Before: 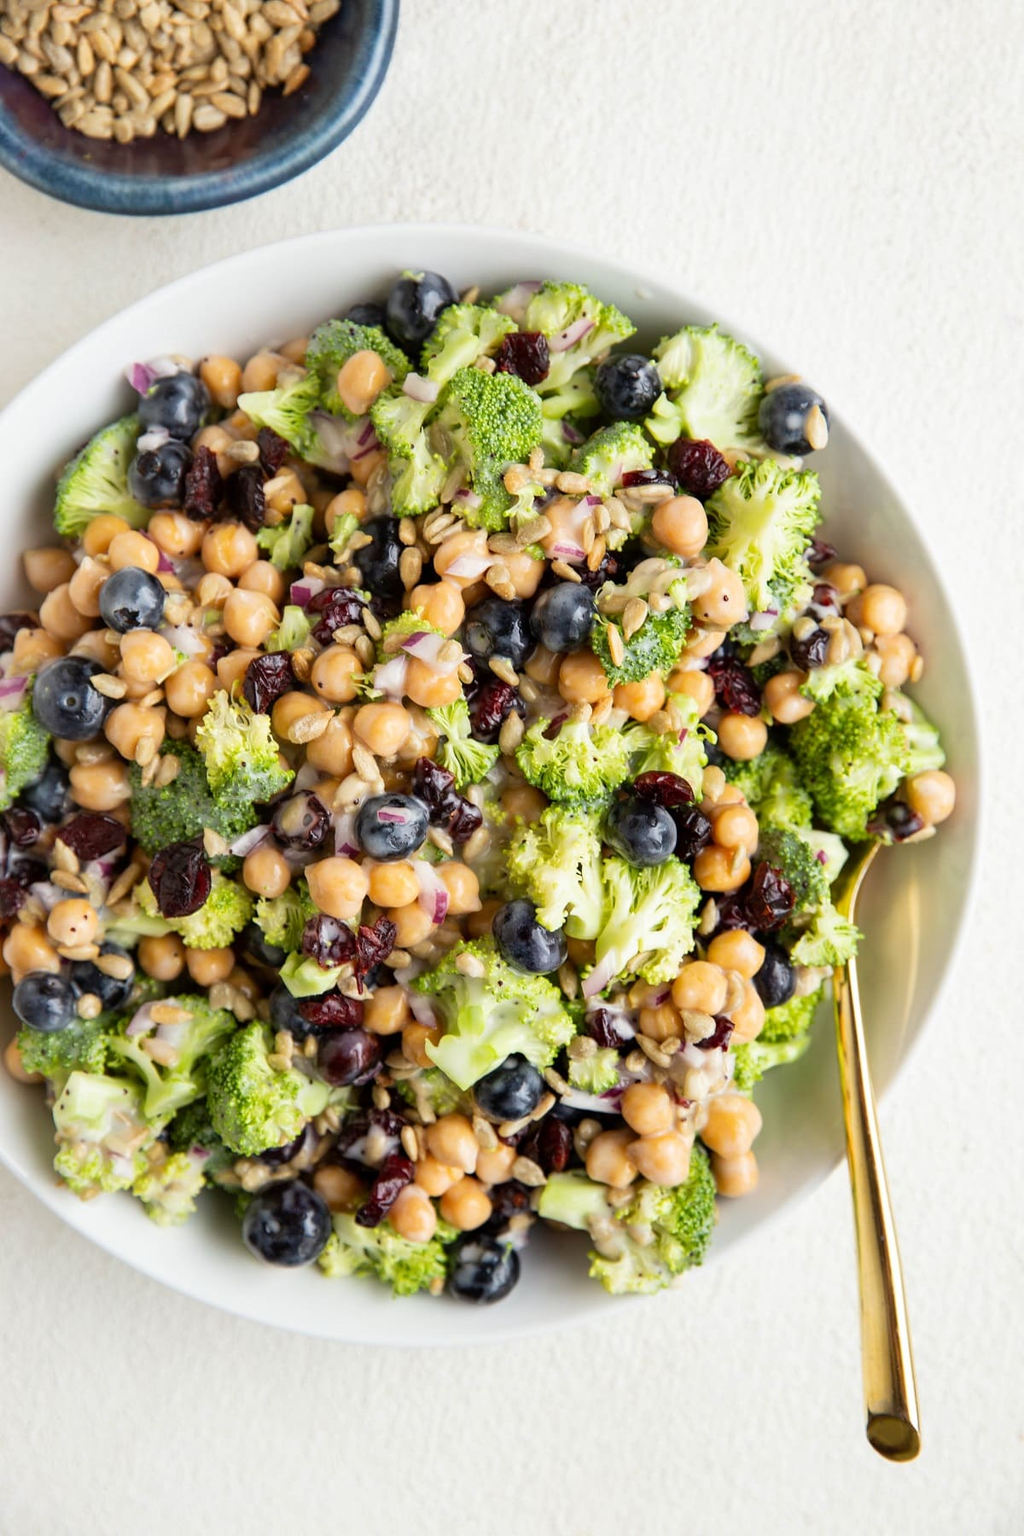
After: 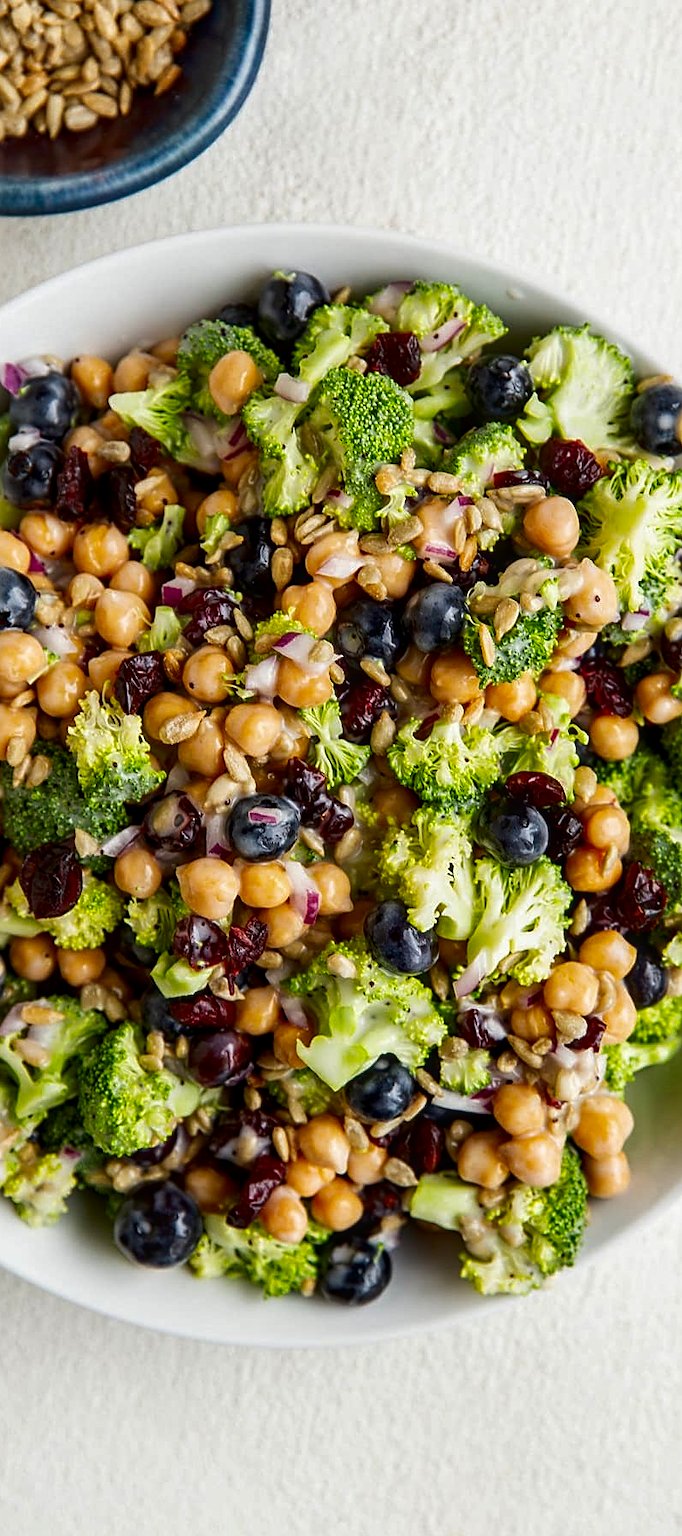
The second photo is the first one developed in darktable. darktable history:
local contrast: on, module defaults
contrast brightness saturation: brightness -0.251, saturation 0.201
sharpen: on, module defaults
crop and rotate: left 12.648%, right 20.717%
